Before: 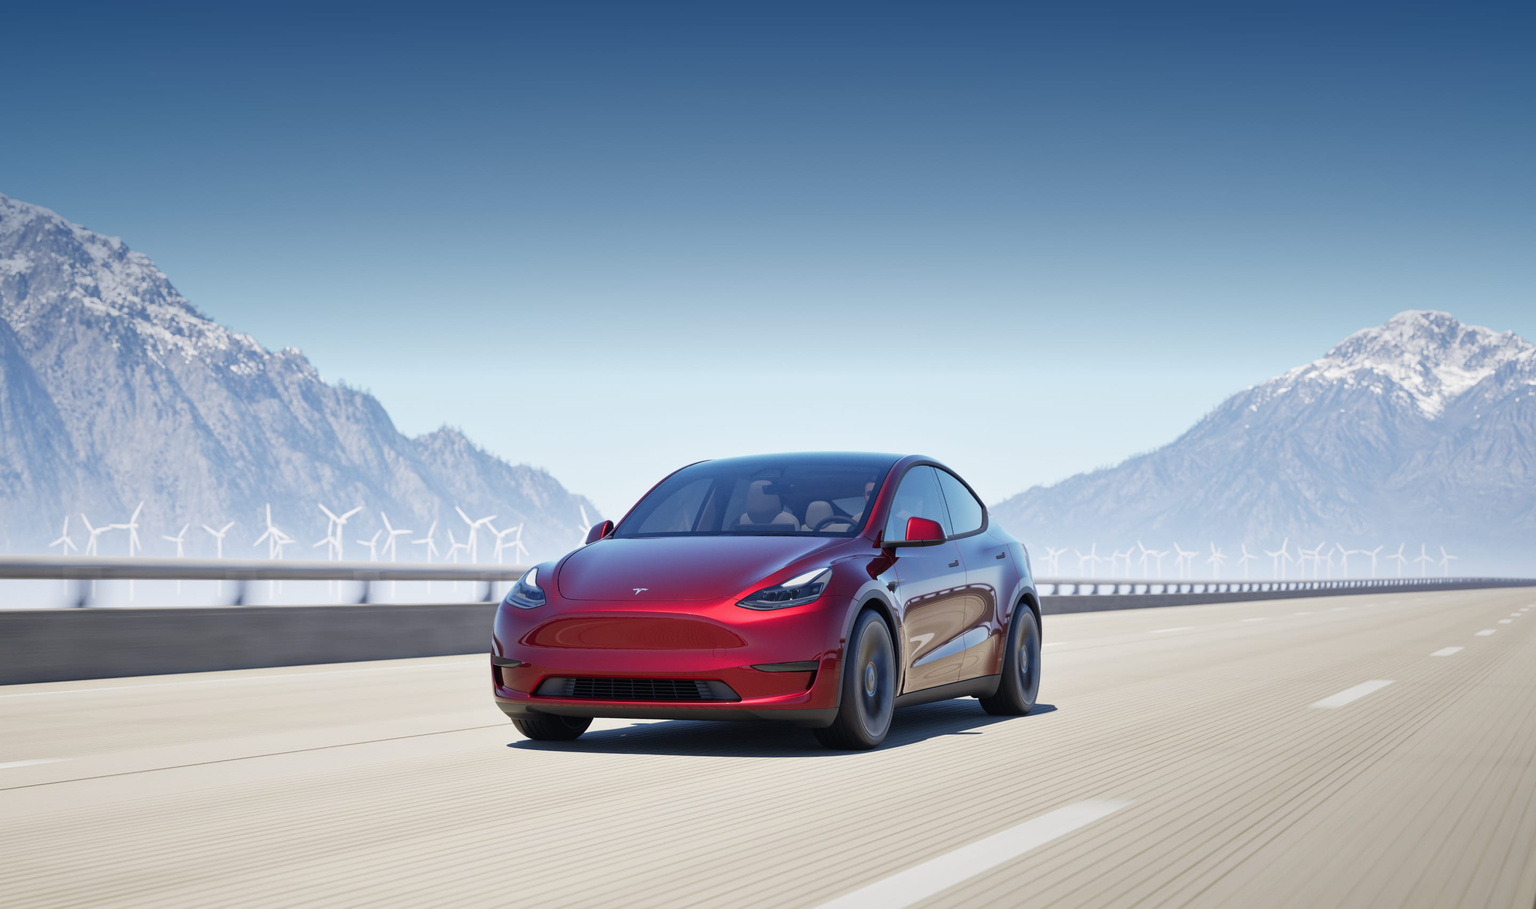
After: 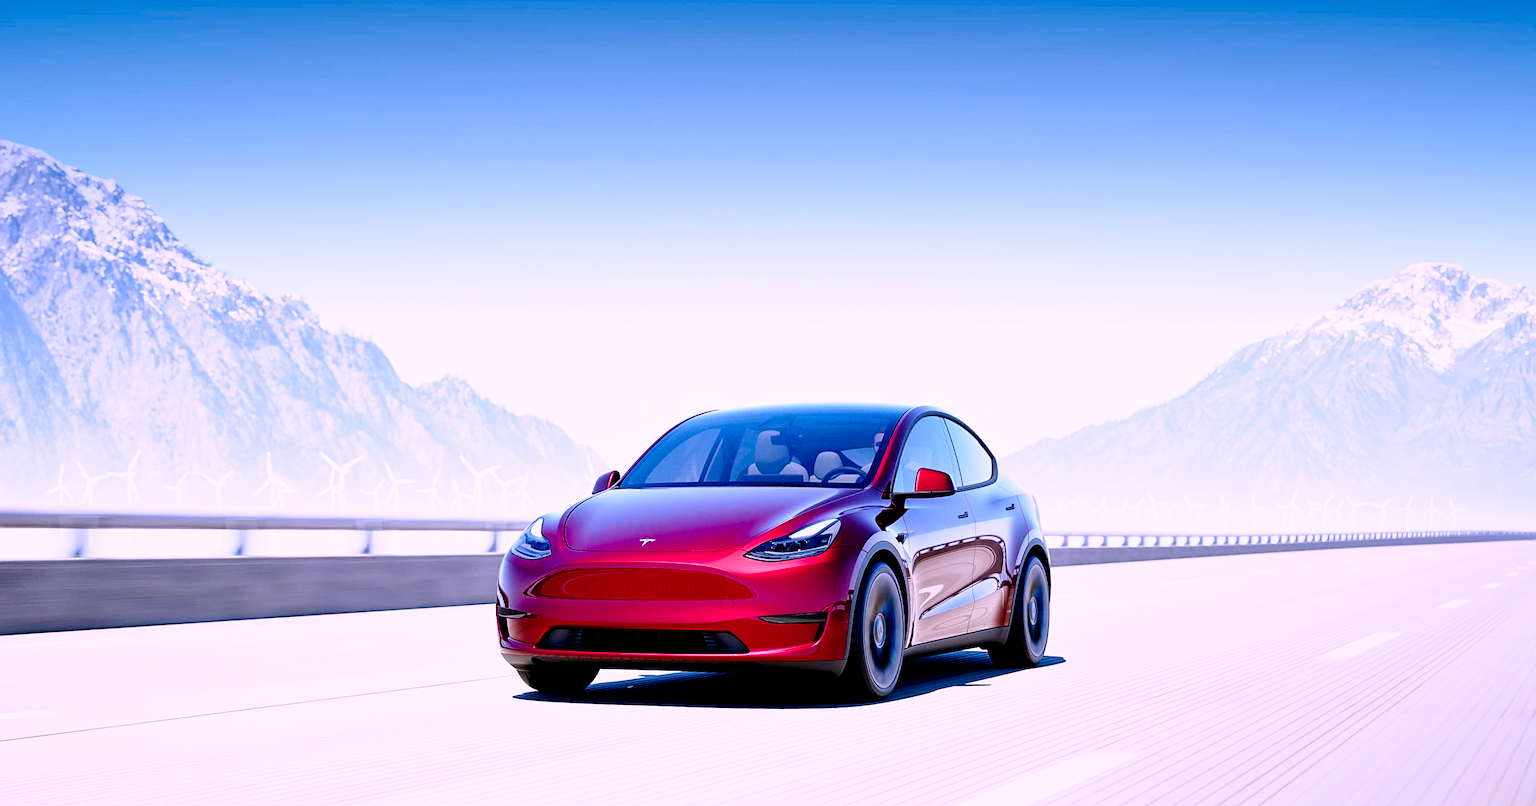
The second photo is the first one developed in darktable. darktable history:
crop and rotate: top 5.609%, bottom 5.609%
exposure: black level correction 0.025, exposure 0.182 EV, compensate highlight preservation false
color correction: highlights a* 15.03, highlights b* -25.07
base curve: curves: ch0 [(0, 0) (0.028, 0.03) (0.121, 0.232) (0.46, 0.748) (0.859, 0.968) (1, 1)], preserve colors none
white balance: red 0.982, blue 1.018
rotate and perspective: rotation 0.174°, lens shift (vertical) 0.013, lens shift (horizontal) 0.019, shear 0.001, automatic cropping original format, crop left 0.007, crop right 0.991, crop top 0.016, crop bottom 0.997
sharpen: amount 0.55
